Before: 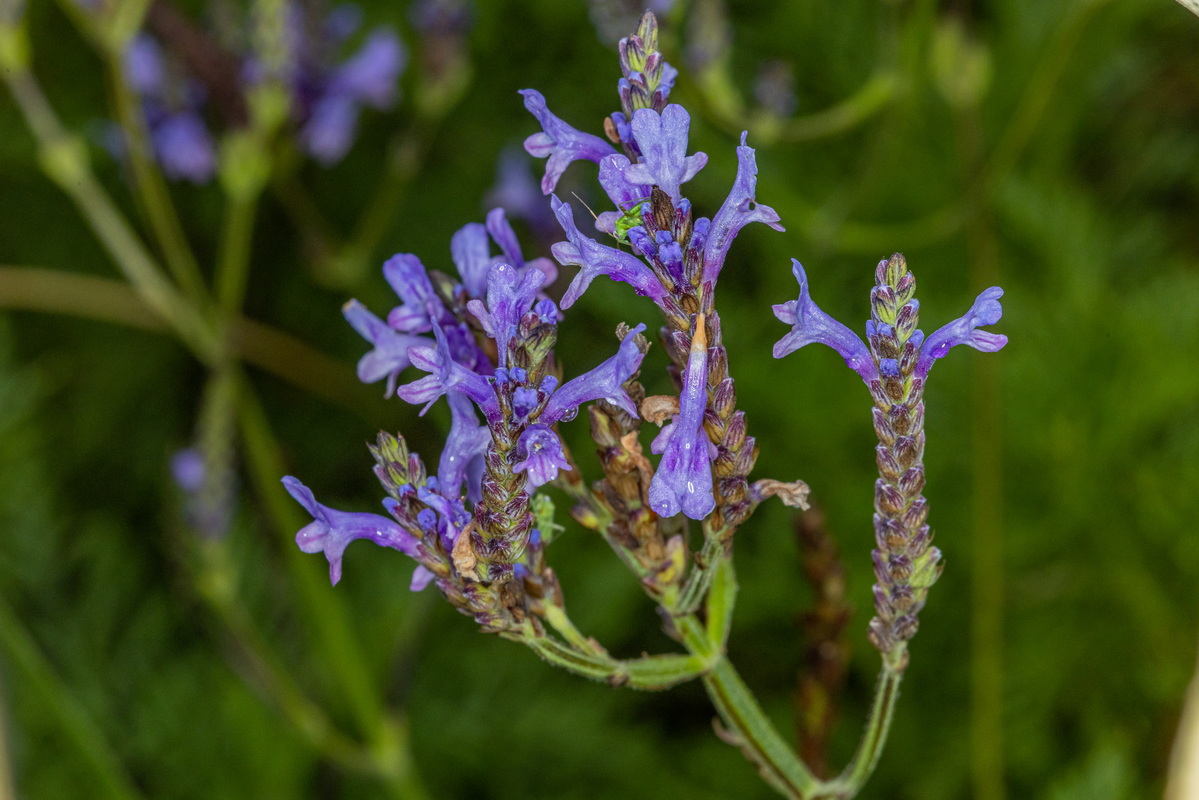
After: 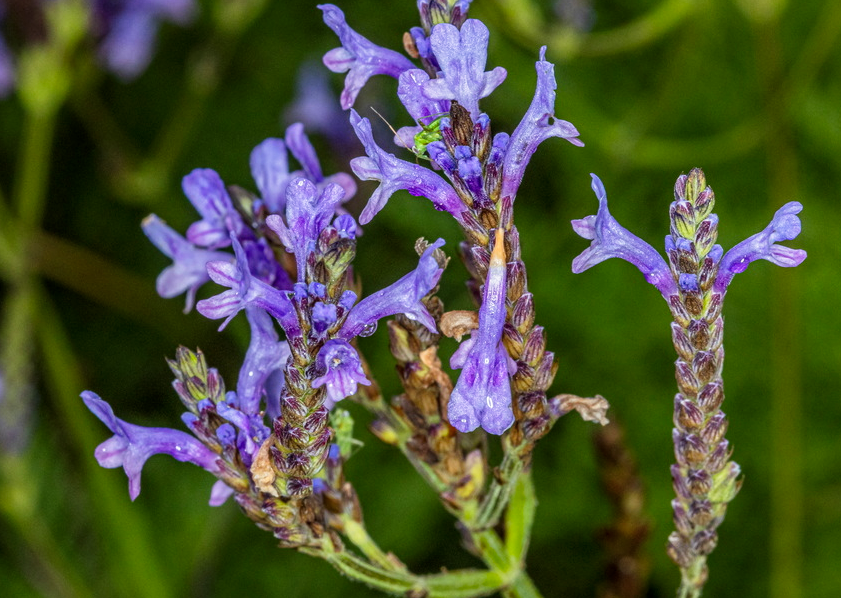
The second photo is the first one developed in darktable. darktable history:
crop and rotate: left 16.849%, top 10.674%, right 12.948%, bottom 14.532%
local contrast: highlights 104%, shadows 100%, detail 119%, midtone range 0.2
tone curve: curves: ch0 [(0, 0) (0.091, 0.077) (0.517, 0.574) (0.745, 0.82) (0.844, 0.908) (0.909, 0.942) (1, 0.973)]; ch1 [(0, 0) (0.437, 0.404) (0.5, 0.5) (0.534, 0.546) (0.58, 0.603) (0.616, 0.649) (1, 1)]; ch2 [(0, 0) (0.442, 0.415) (0.5, 0.5) (0.535, 0.547) (0.585, 0.62) (1, 1)], preserve colors none
